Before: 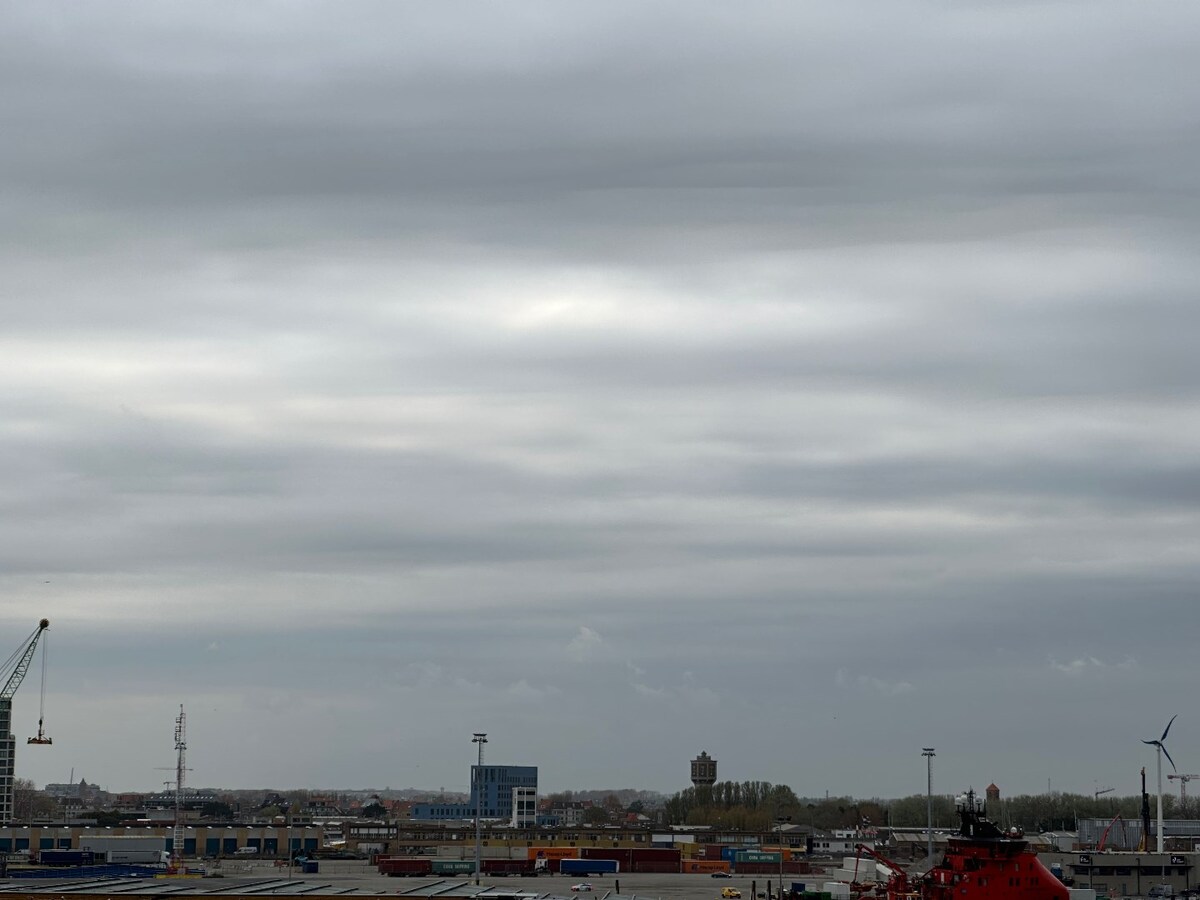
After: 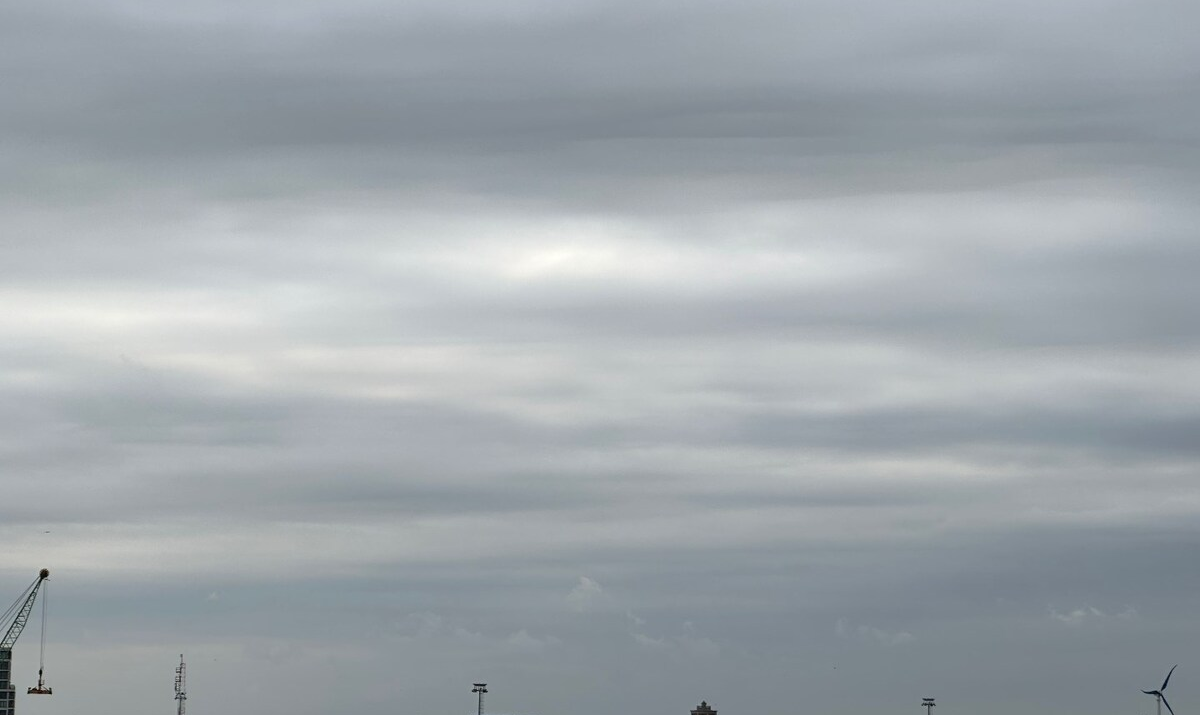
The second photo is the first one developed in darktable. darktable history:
crop and rotate: top 5.66%, bottom 14.798%
exposure: compensate exposure bias true, compensate highlight preservation false
